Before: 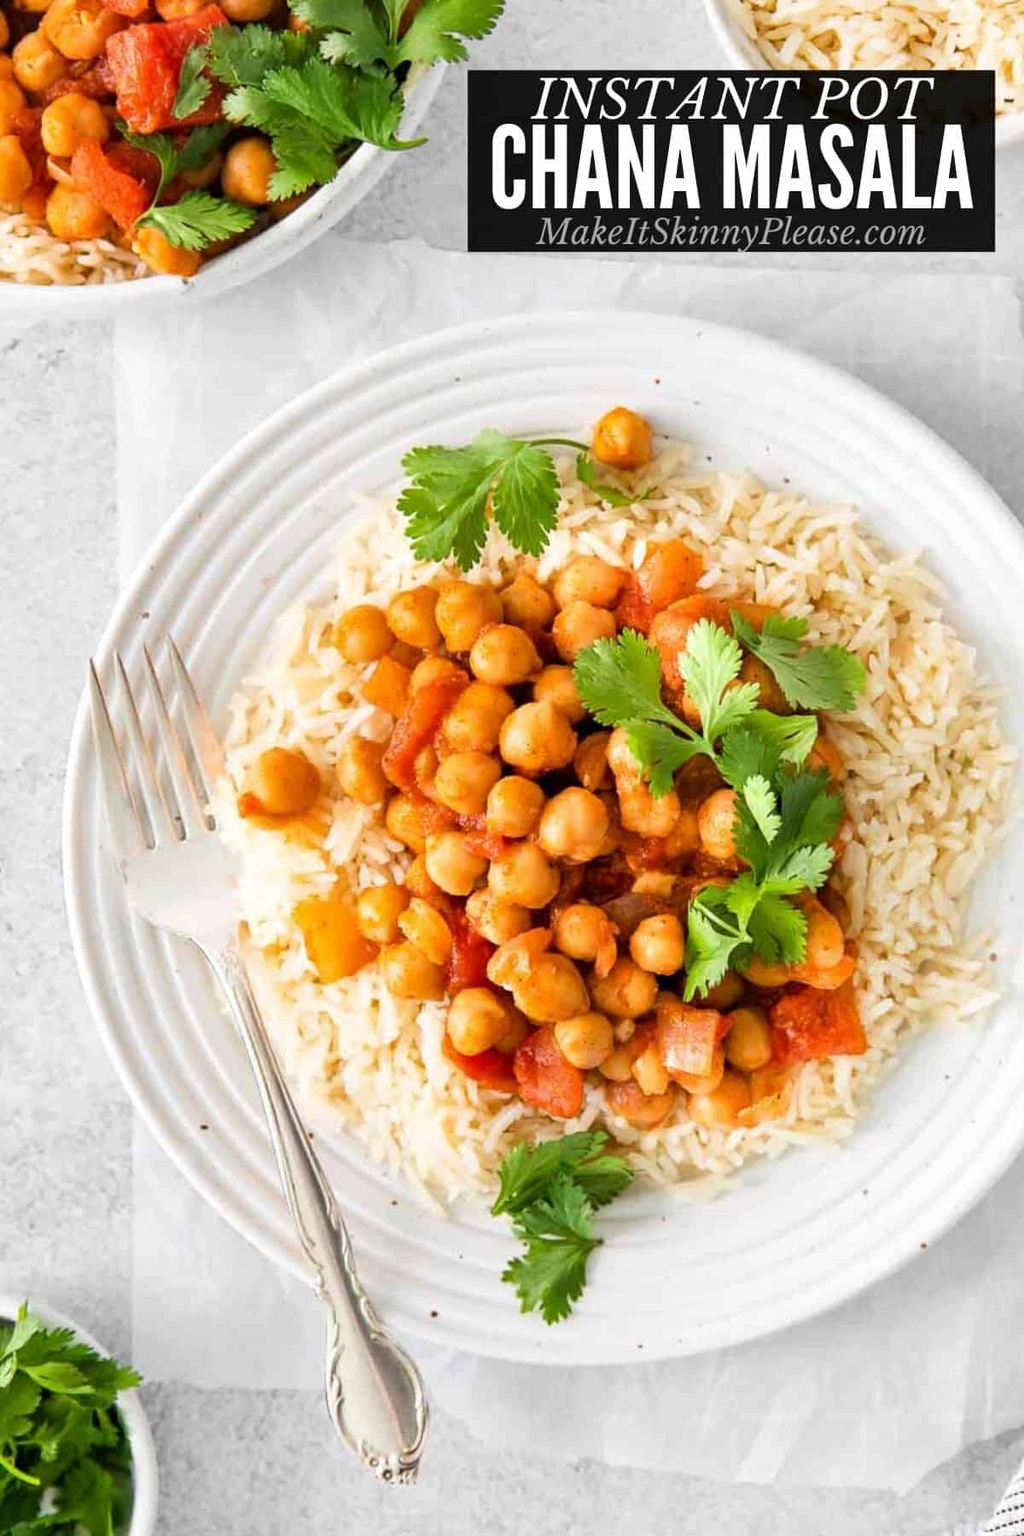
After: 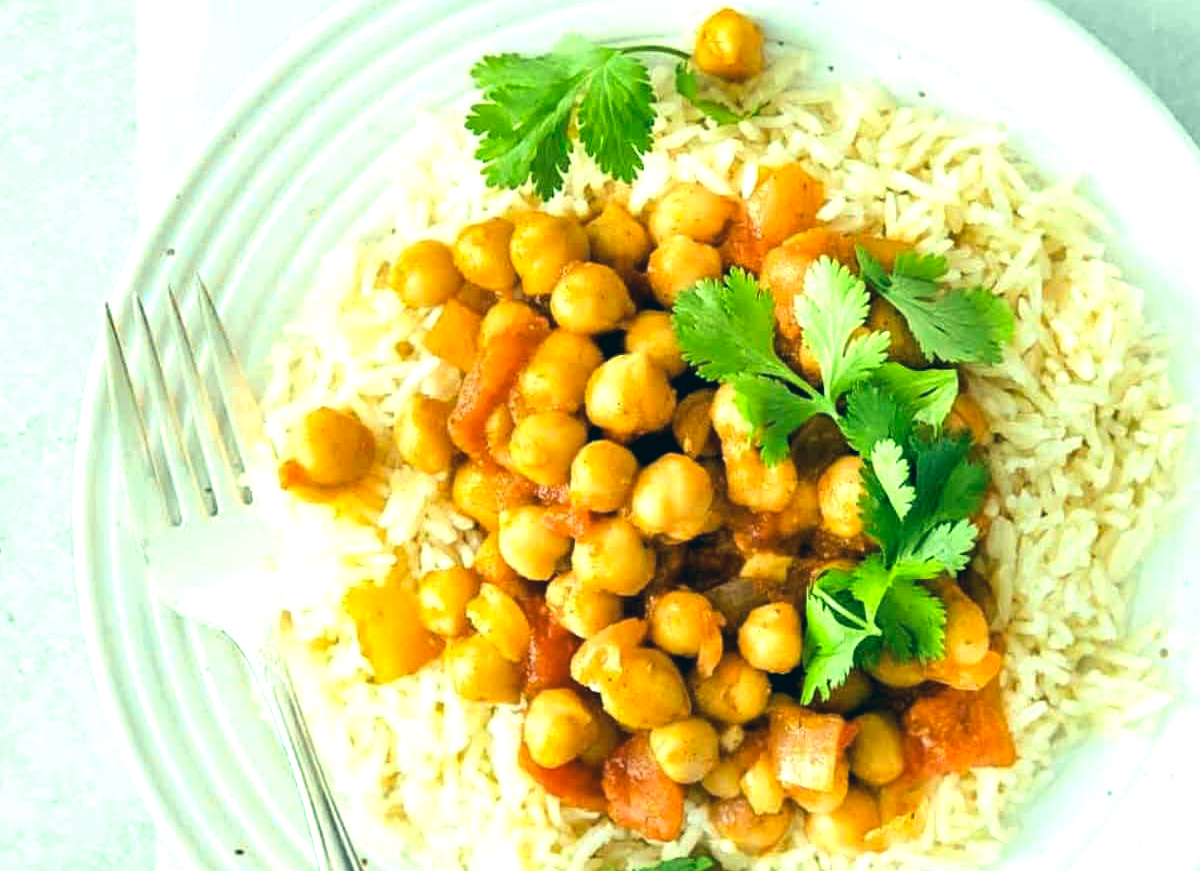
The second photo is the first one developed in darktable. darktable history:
exposure: exposure 0.2 EV, compensate highlight preservation false
tone equalizer: -8 EV -0.417 EV, -7 EV -0.389 EV, -6 EV -0.333 EV, -5 EV -0.222 EV, -3 EV 0.222 EV, -2 EV 0.333 EV, -1 EV 0.389 EV, +0 EV 0.417 EV, edges refinement/feathering 500, mask exposure compensation -1.57 EV, preserve details no
crop and rotate: top 26.056%, bottom 25.543%
color correction: highlights a* -20.08, highlights b* 9.8, shadows a* -20.4, shadows b* -10.76
